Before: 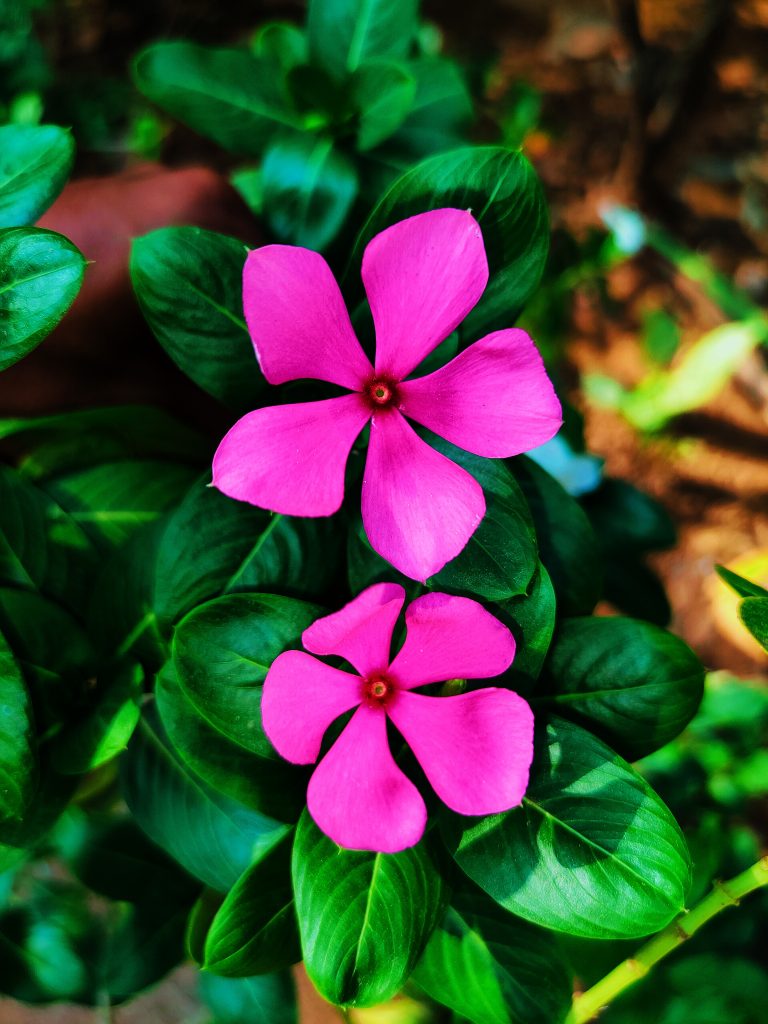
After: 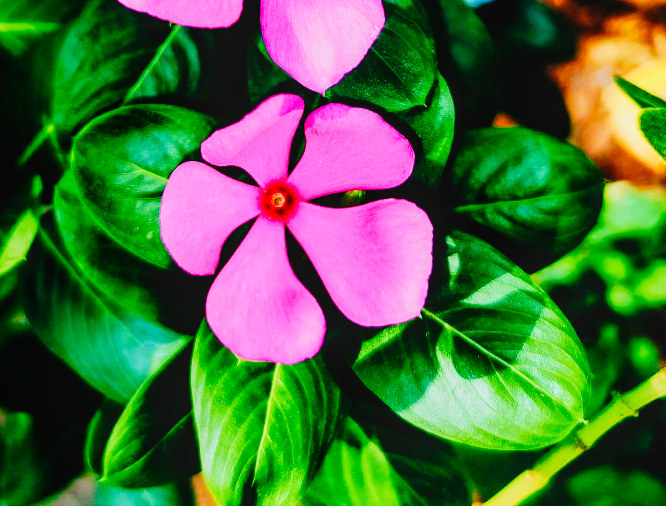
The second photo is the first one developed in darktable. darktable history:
crop and rotate: left 13.264%, top 47.833%, bottom 2.729%
local contrast: detail 110%
tone curve: curves: ch0 [(0, 0) (0.004, 0) (0.133, 0.071) (0.325, 0.456) (0.832, 0.957) (1, 1)], preserve colors none
